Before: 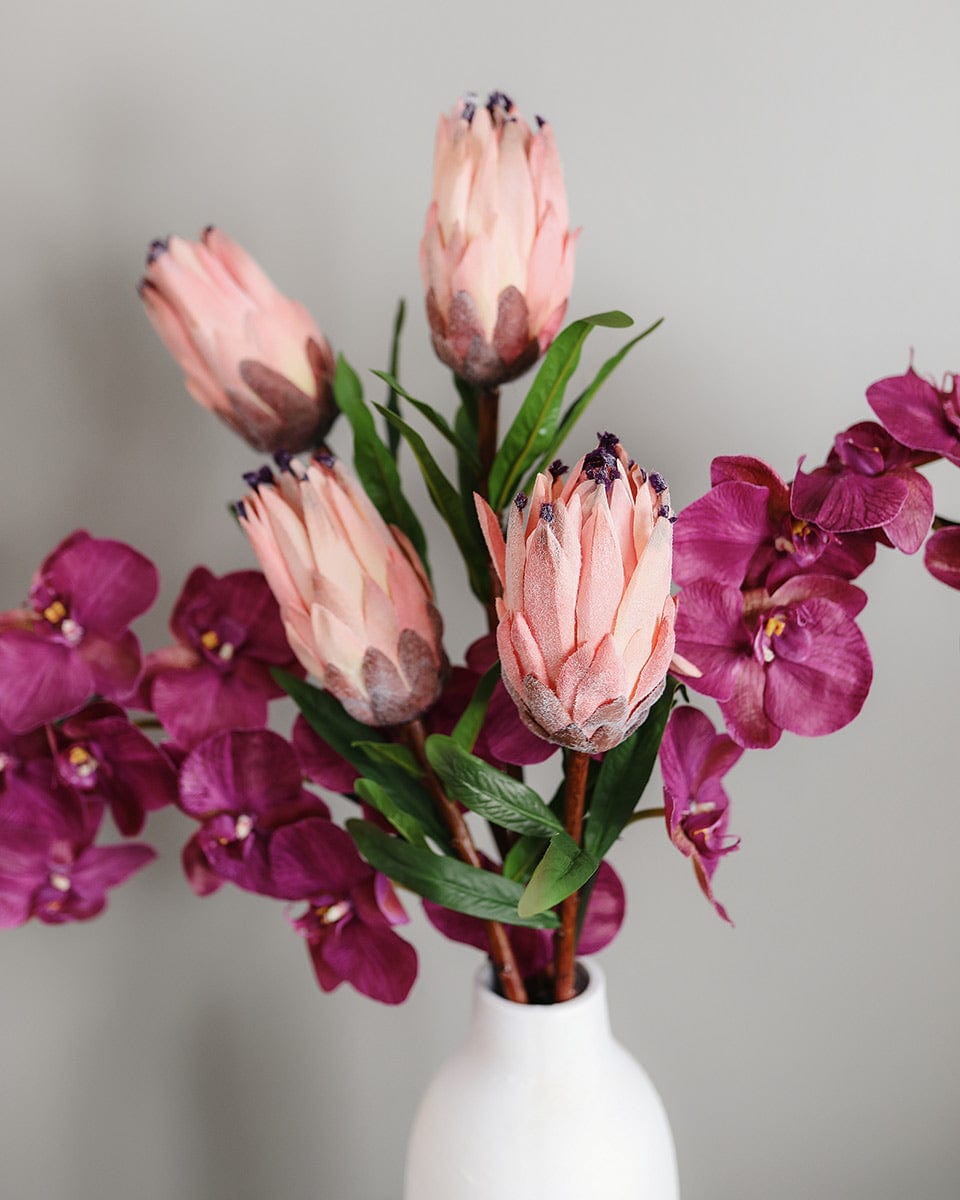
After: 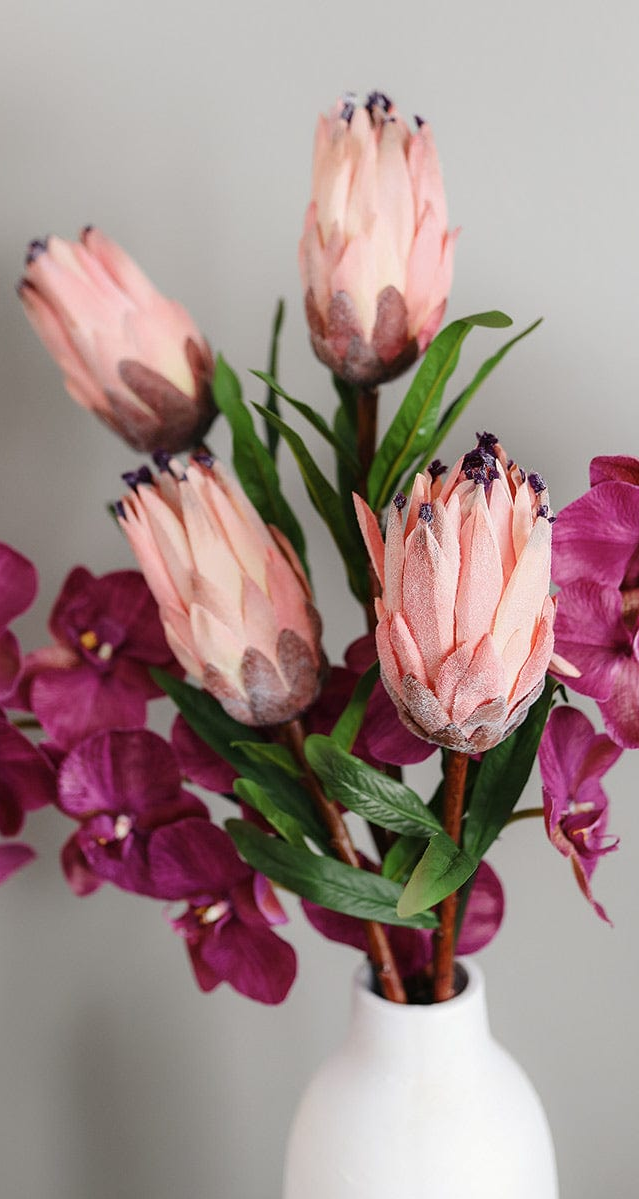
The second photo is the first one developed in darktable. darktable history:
crop and rotate: left 12.646%, right 20.708%
